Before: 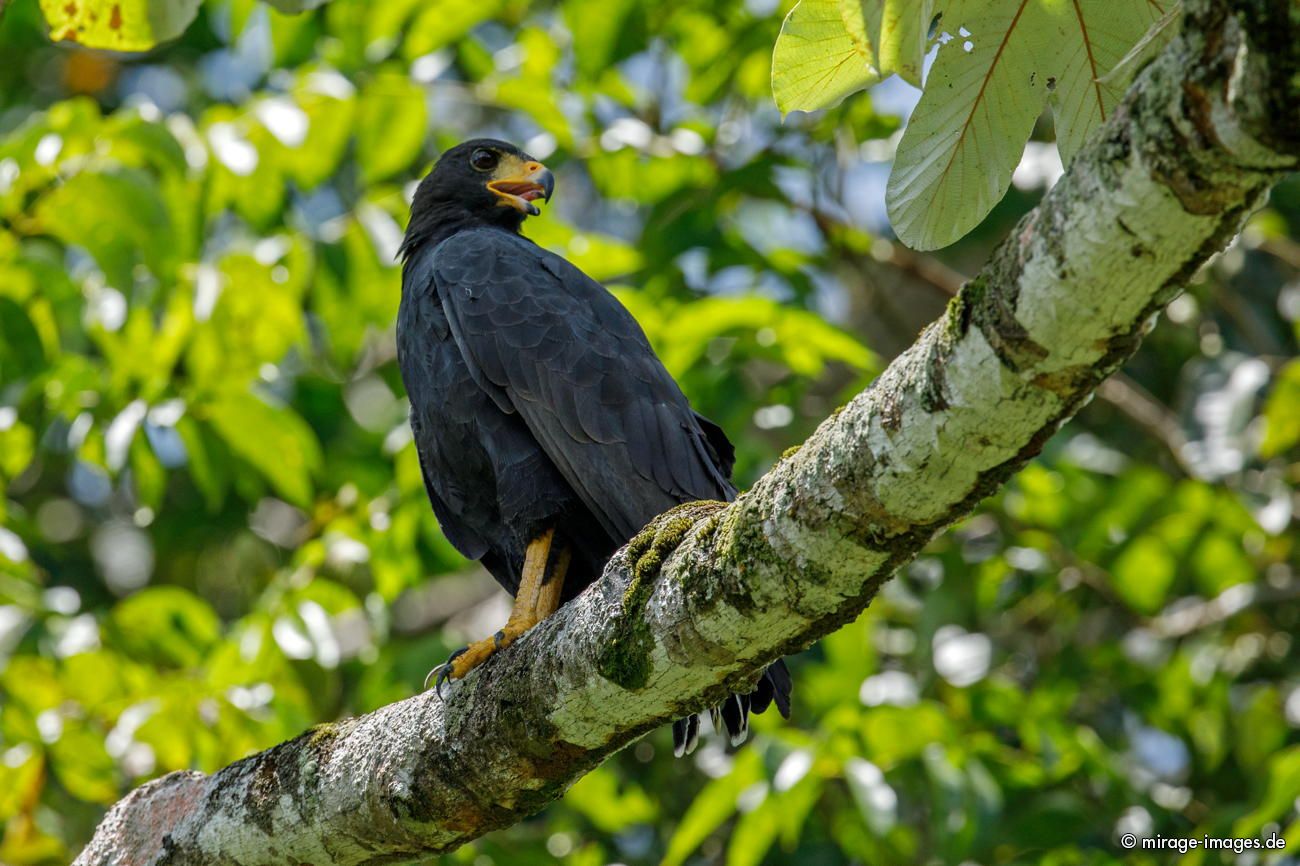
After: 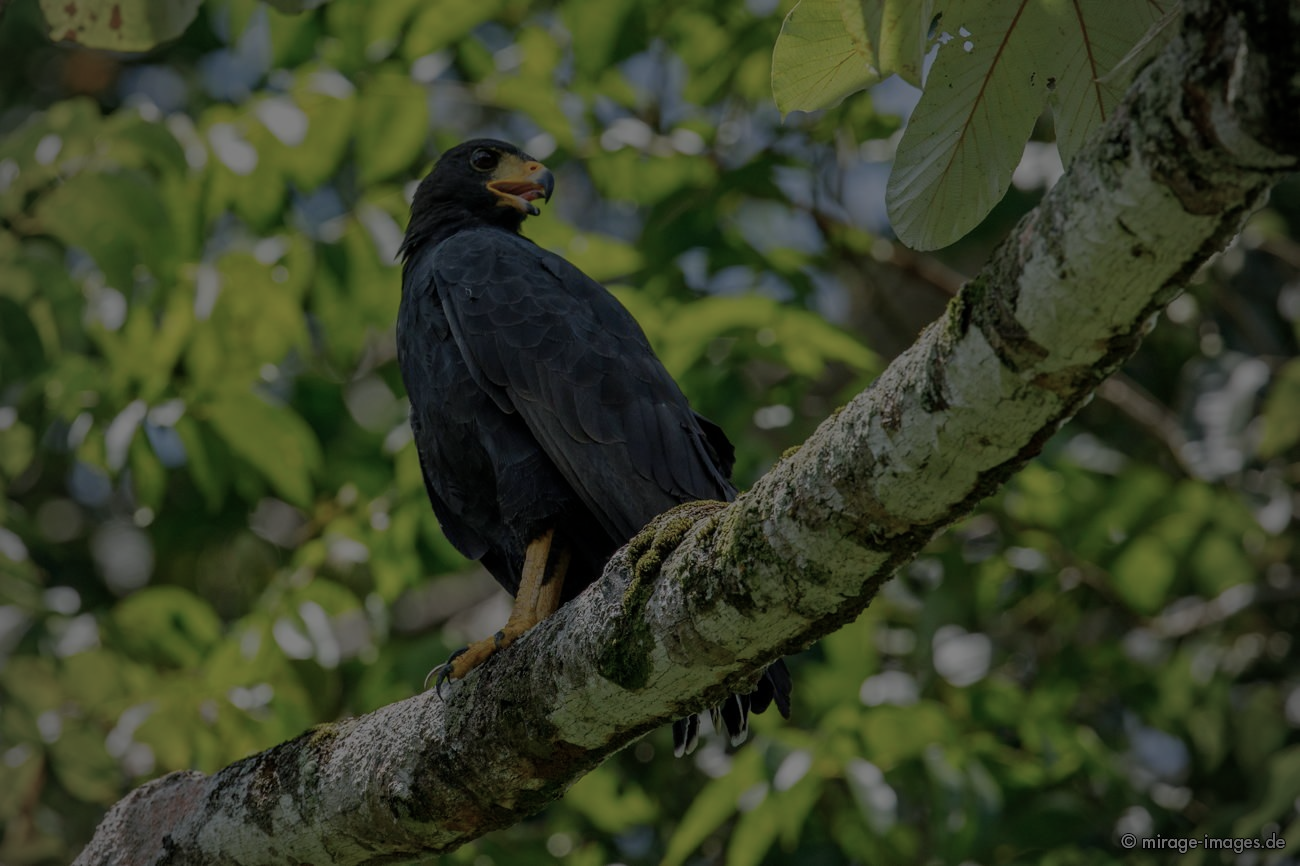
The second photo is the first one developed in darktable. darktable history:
shadows and highlights: shadows 20.91, highlights -82.73, soften with gaussian
color balance rgb: perceptual brilliance grading › global brilliance -48.39%
color balance: on, module defaults
vignetting: on, module defaults
